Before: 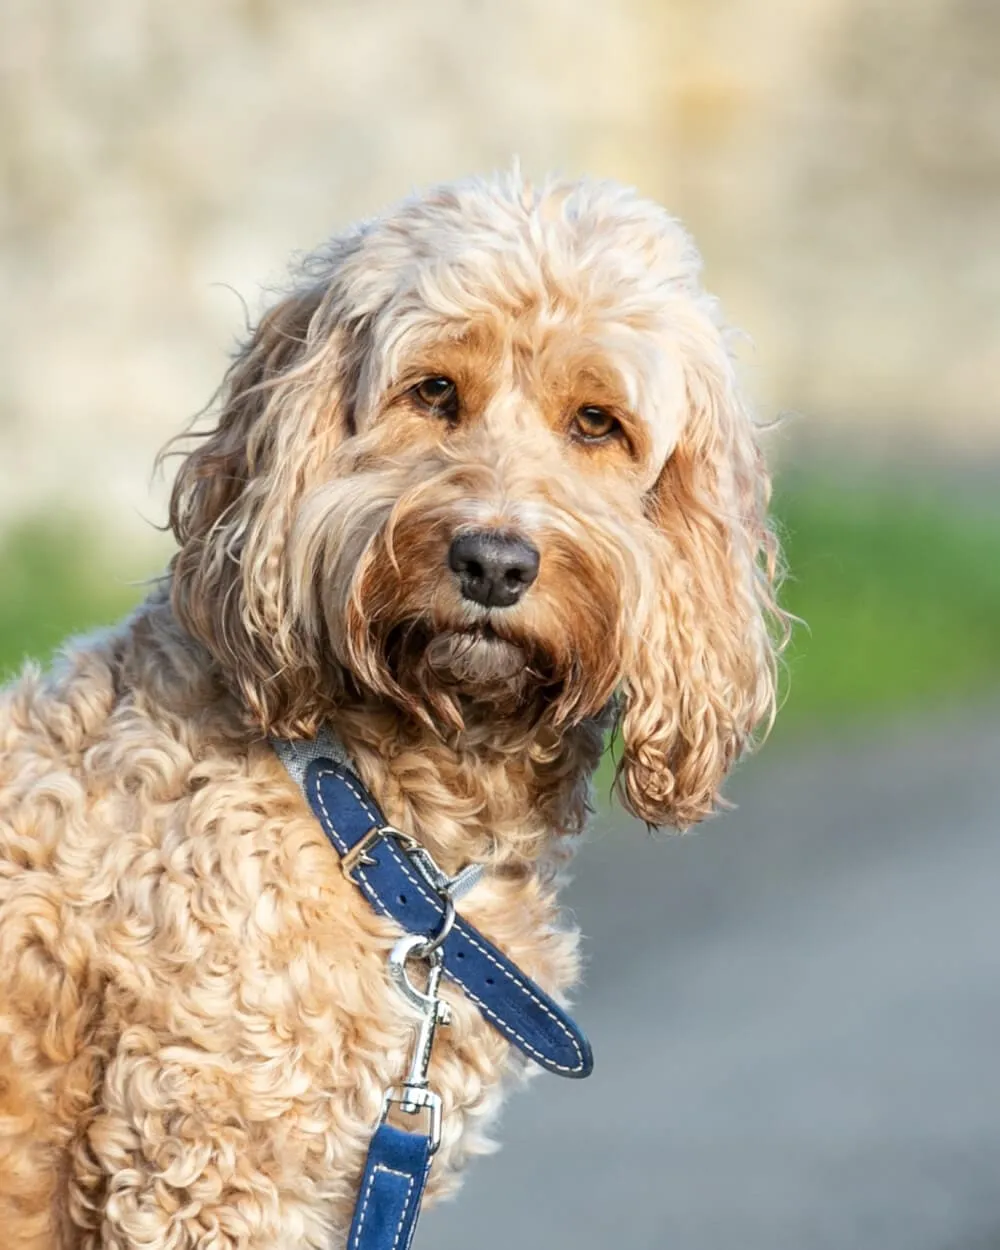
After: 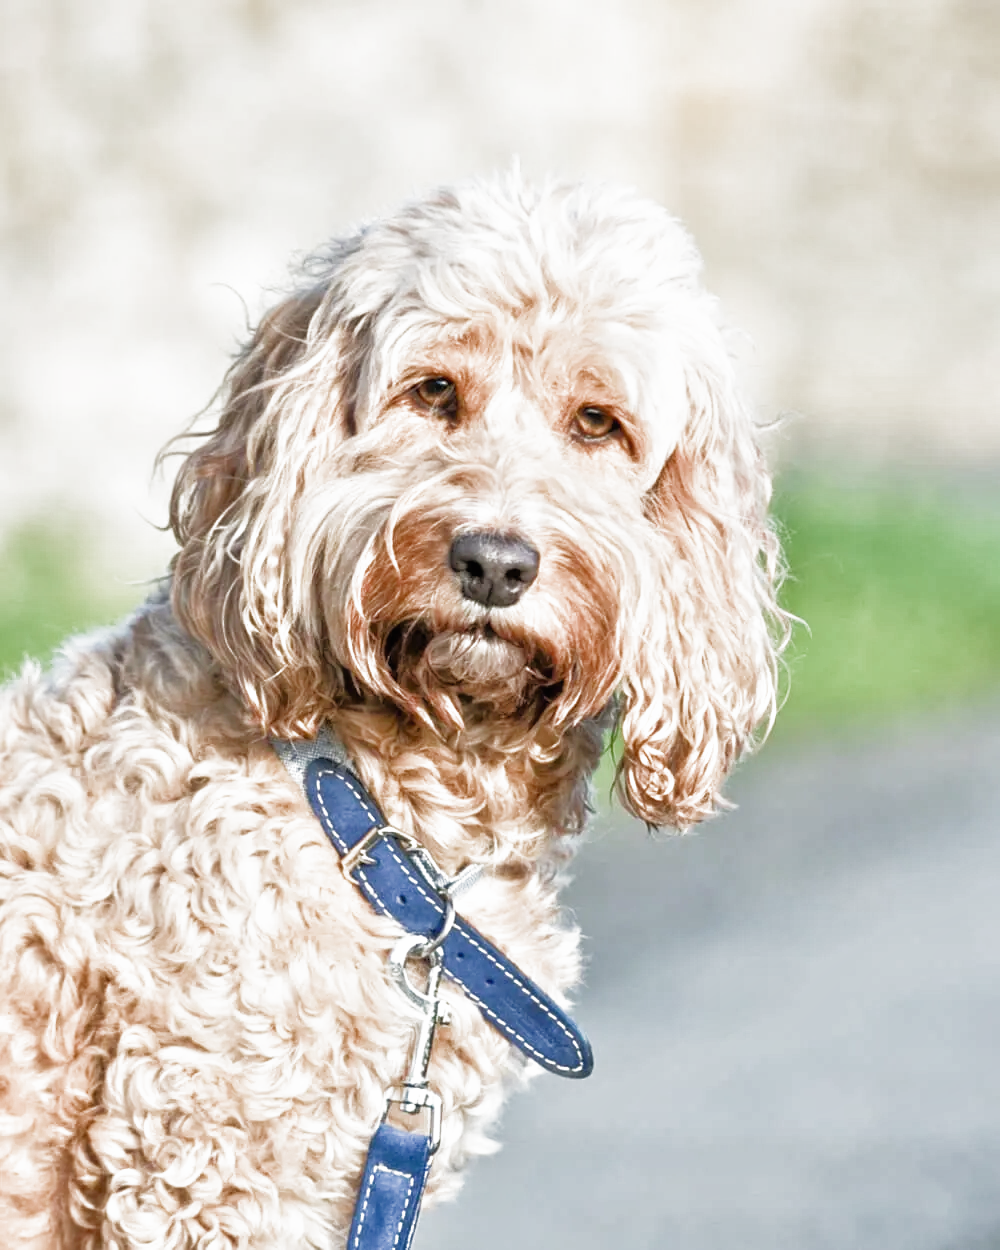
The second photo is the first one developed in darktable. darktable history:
contrast brightness saturation: contrast -0.01, brightness -0.01, saturation 0.027
tone equalizer: -8 EV 1.97 EV, -7 EV 1.99 EV, -6 EV 1.98 EV, -5 EV 1.98 EV, -4 EV 1.97 EV, -3 EV 1.49 EV, -2 EV 0.987 EV, -1 EV 0.51 EV
filmic rgb: black relative exposure -7.97 EV, white relative exposure 2.33 EV, hardness 6.56, color science v4 (2020)
